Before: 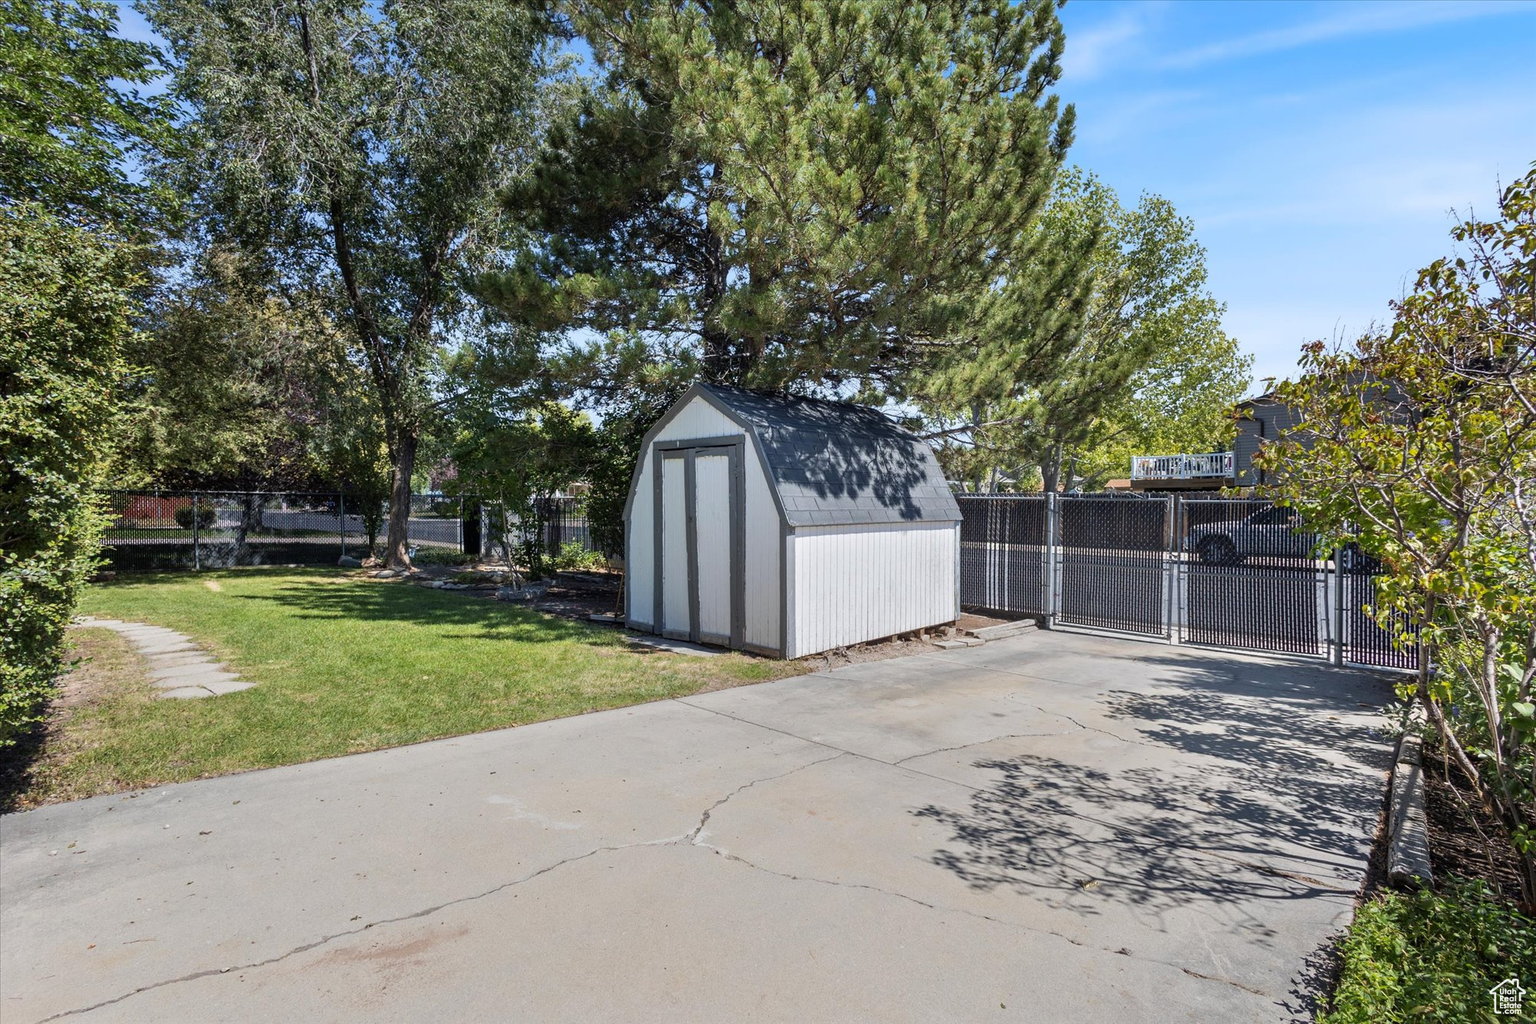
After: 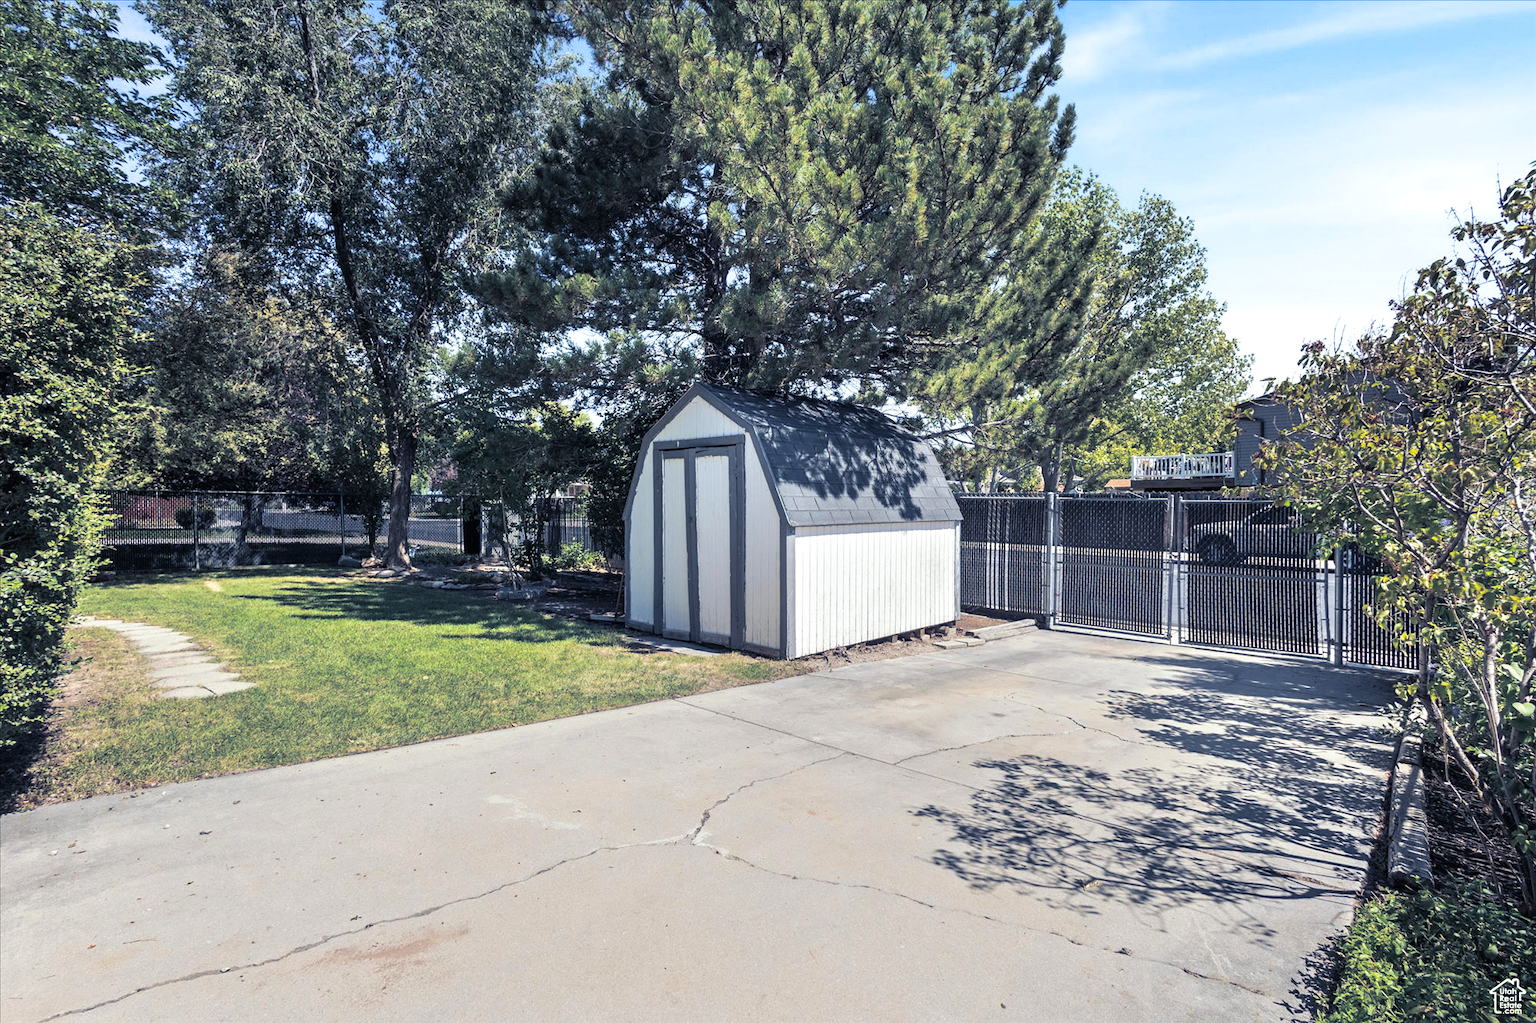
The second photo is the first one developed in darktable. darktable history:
exposure: exposure 0.367 EV, compensate highlight preservation false
split-toning: shadows › hue 230.4°
